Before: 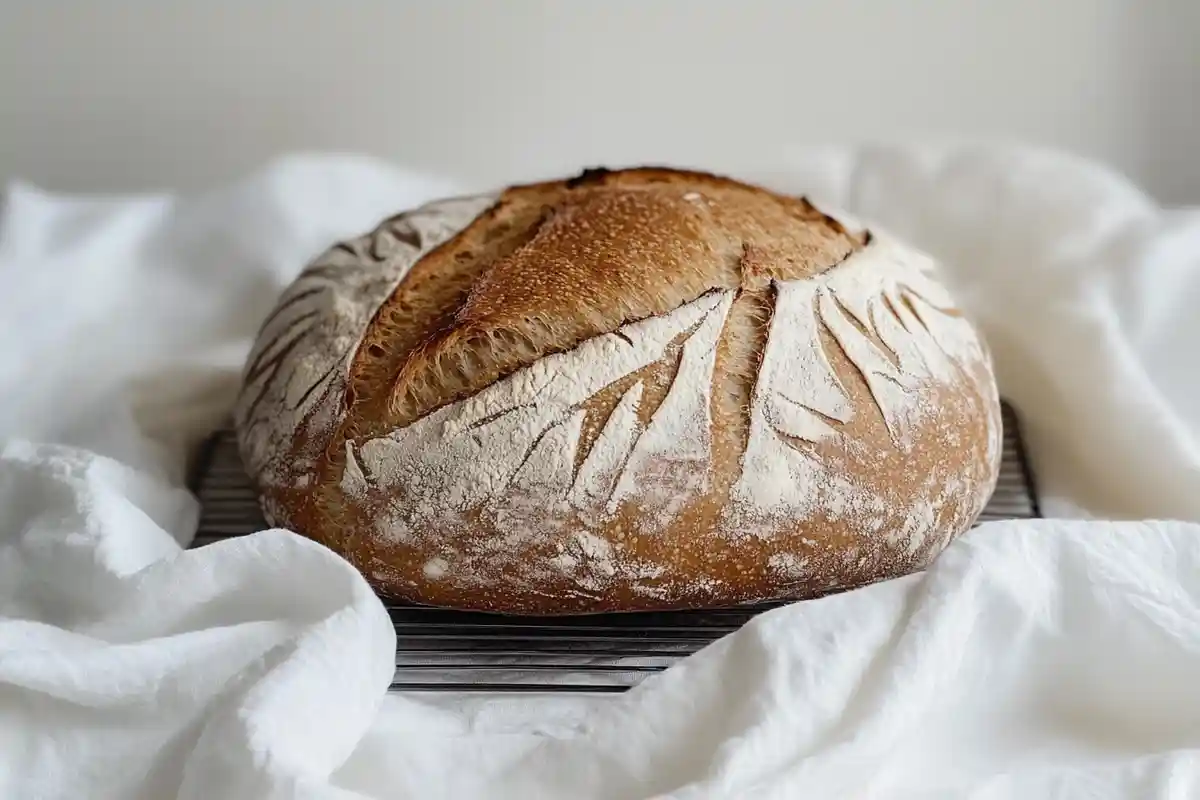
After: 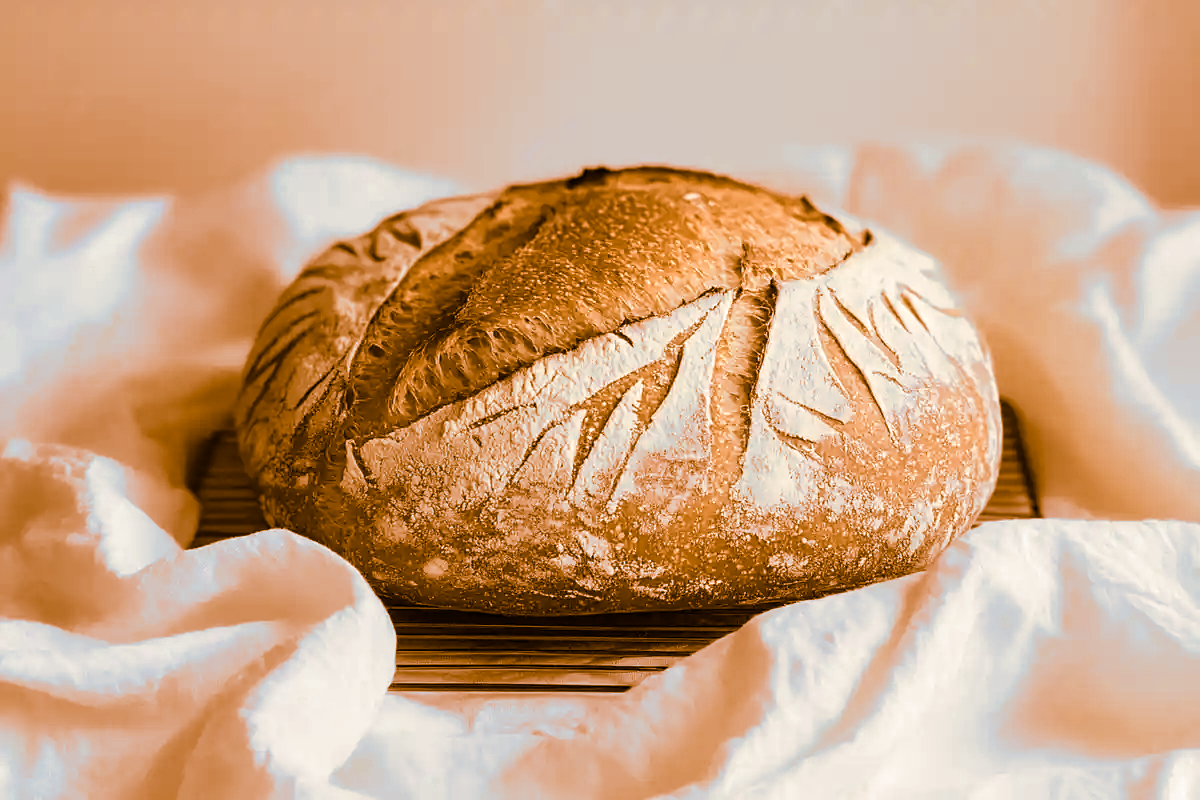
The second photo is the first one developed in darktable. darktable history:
split-toning: shadows › hue 26°, shadows › saturation 0.92, highlights › hue 40°, highlights › saturation 0.92, balance -63, compress 0%
color zones: curves: ch0 [(0.018, 0.548) (0.197, 0.654) (0.425, 0.447) (0.605, 0.658) (0.732, 0.579)]; ch1 [(0.105, 0.531) (0.224, 0.531) (0.386, 0.39) (0.618, 0.456) (0.732, 0.456) (0.956, 0.421)]; ch2 [(0.039, 0.583) (0.215, 0.465) (0.399, 0.544) (0.465, 0.548) (0.614, 0.447) (0.724, 0.43) (0.882, 0.623) (0.956, 0.632)]
